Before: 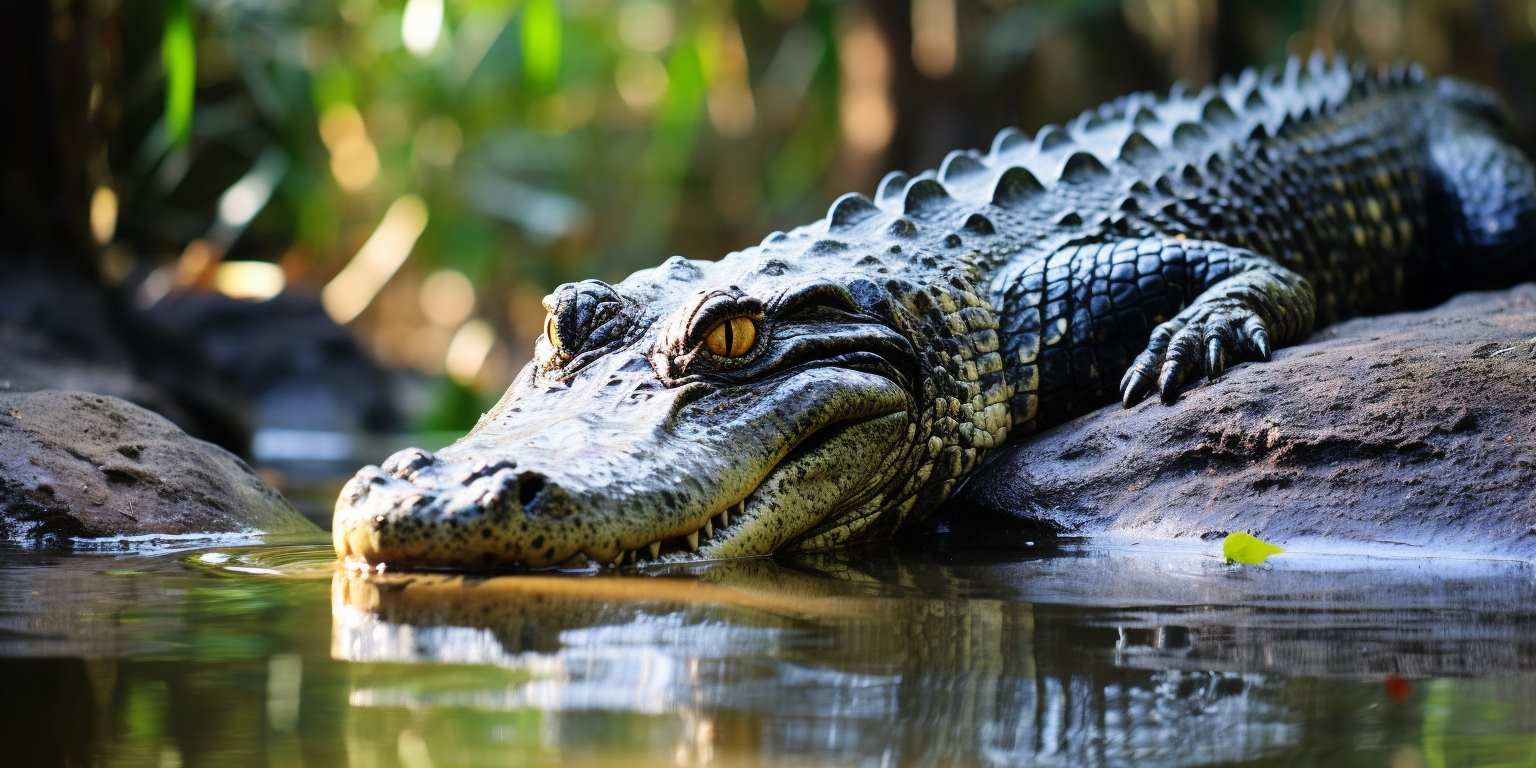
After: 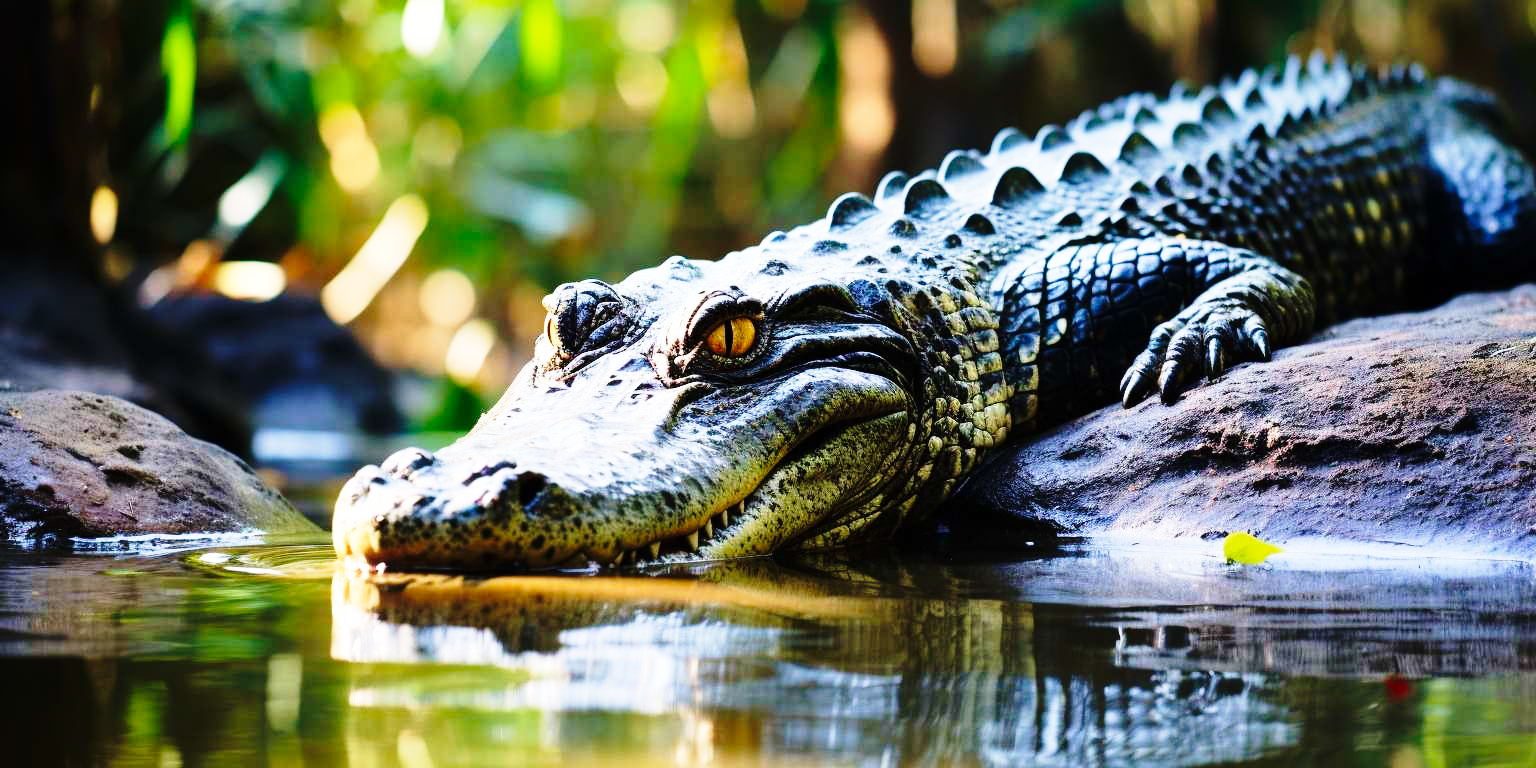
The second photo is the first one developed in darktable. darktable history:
tone equalizer: on, module defaults
base curve: curves: ch0 [(0, 0) (0.04, 0.03) (0.133, 0.232) (0.448, 0.748) (0.843, 0.968) (1, 1)], preserve colors none
velvia: on, module defaults
